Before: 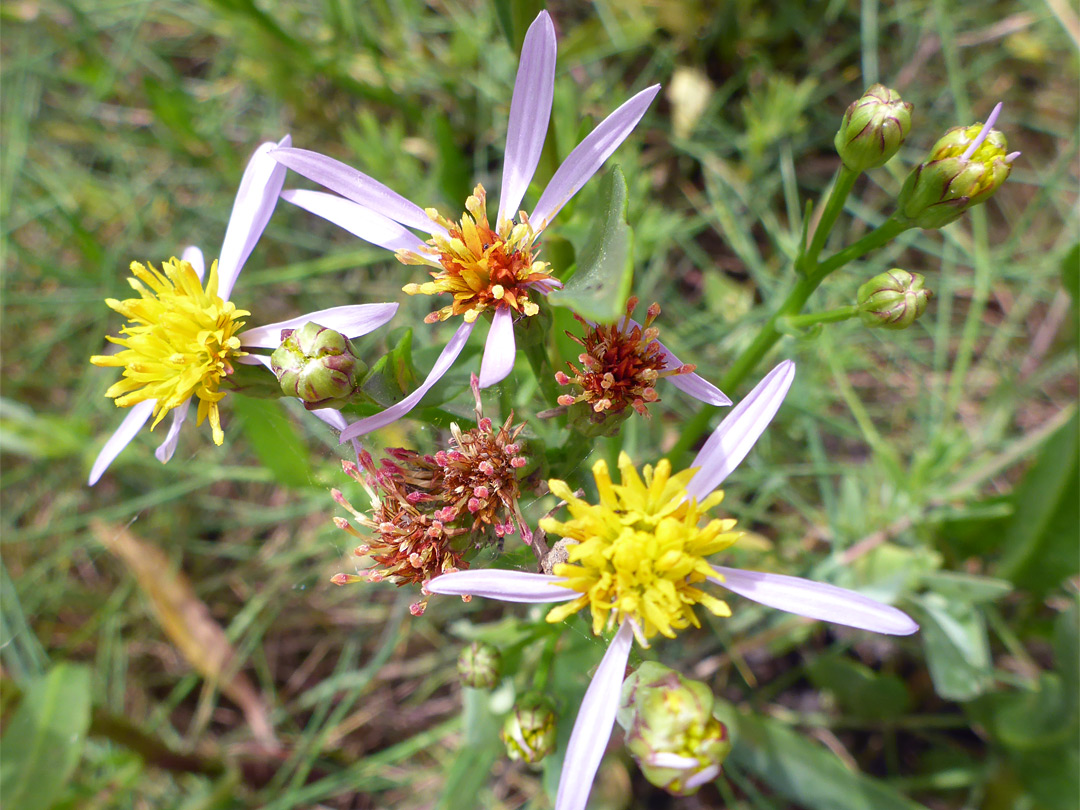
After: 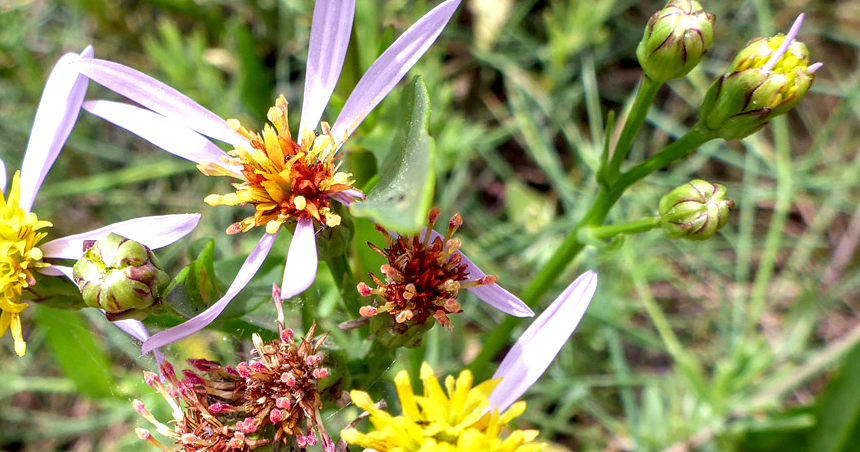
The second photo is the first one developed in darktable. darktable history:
crop: left 18.408%, top 11.069%, right 1.92%, bottom 33.122%
contrast brightness saturation: contrast 0.034, brightness 0.064, saturation 0.123
local contrast: highlights 21%, shadows 70%, detail 170%
